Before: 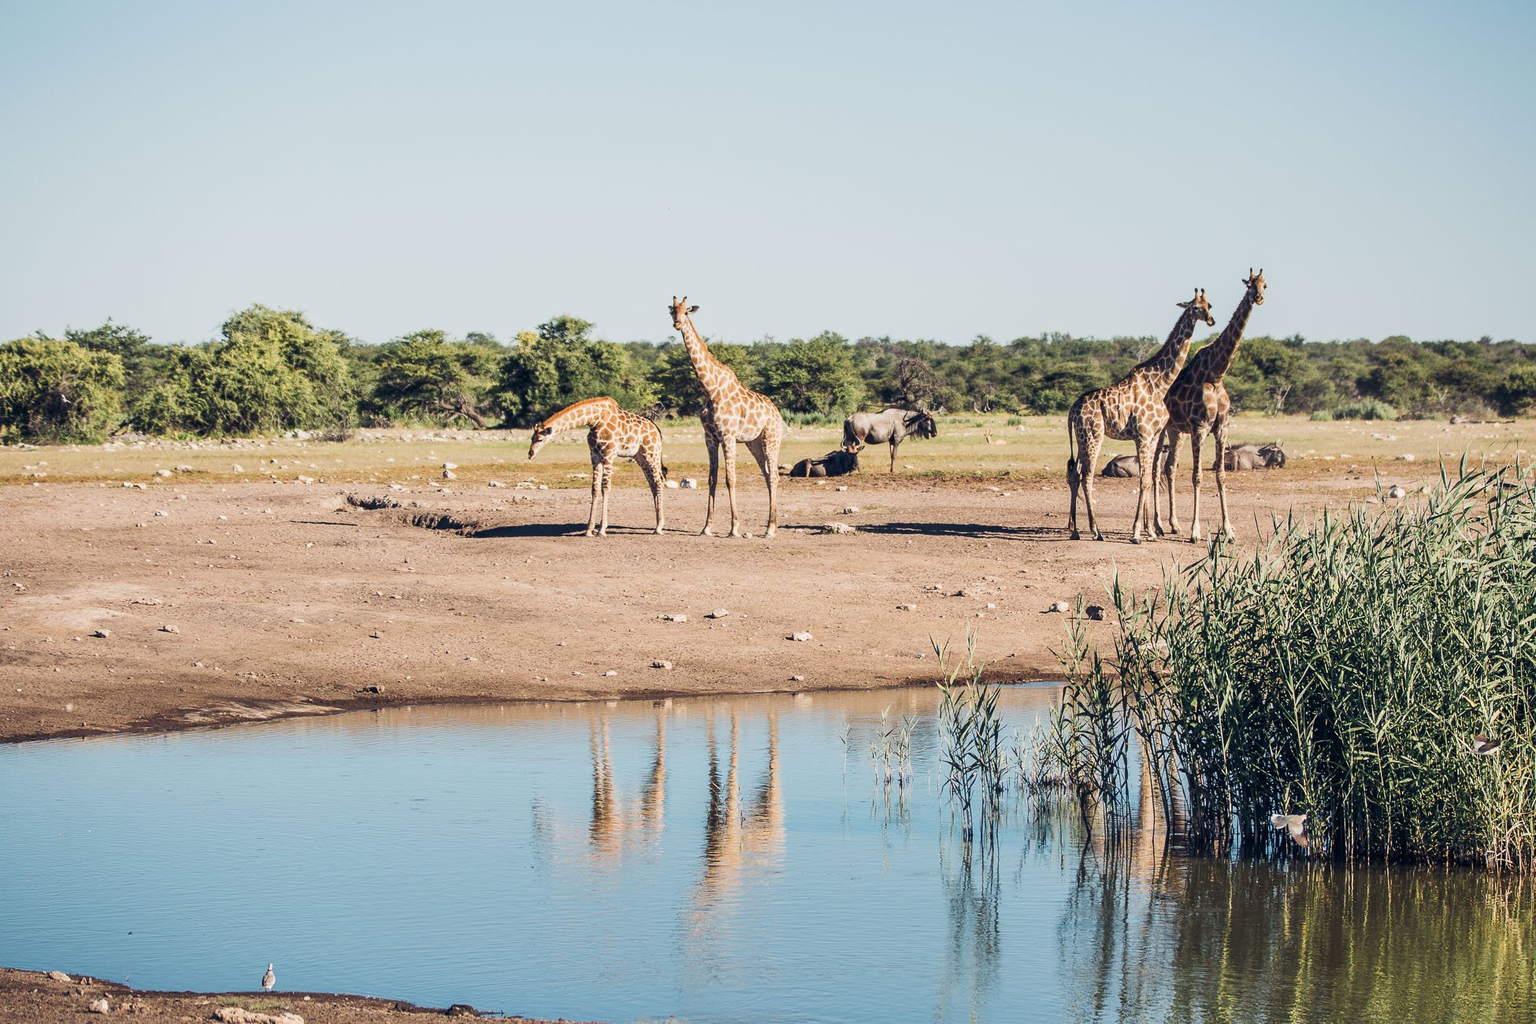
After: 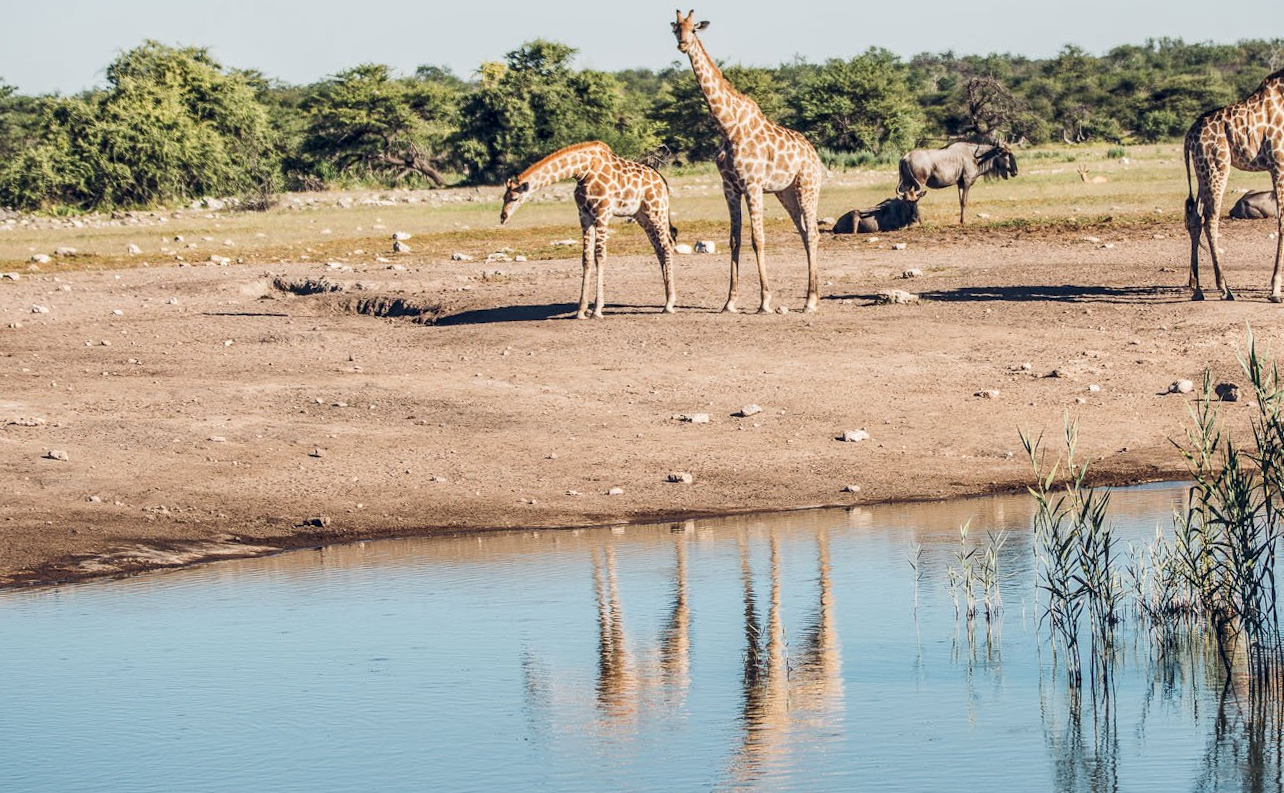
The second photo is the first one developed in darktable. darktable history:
crop: left 6.488%, top 27.668%, right 24.183%, bottom 8.656%
local contrast: on, module defaults
rotate and perspective: rotation -2.12°, lens shift (vertical) 0.009, lens shift (horizontal) -0.008, automatic cropping original format, crop left 0.036, crop right 0.964, crop top 0.05, crop bottom 0.959
